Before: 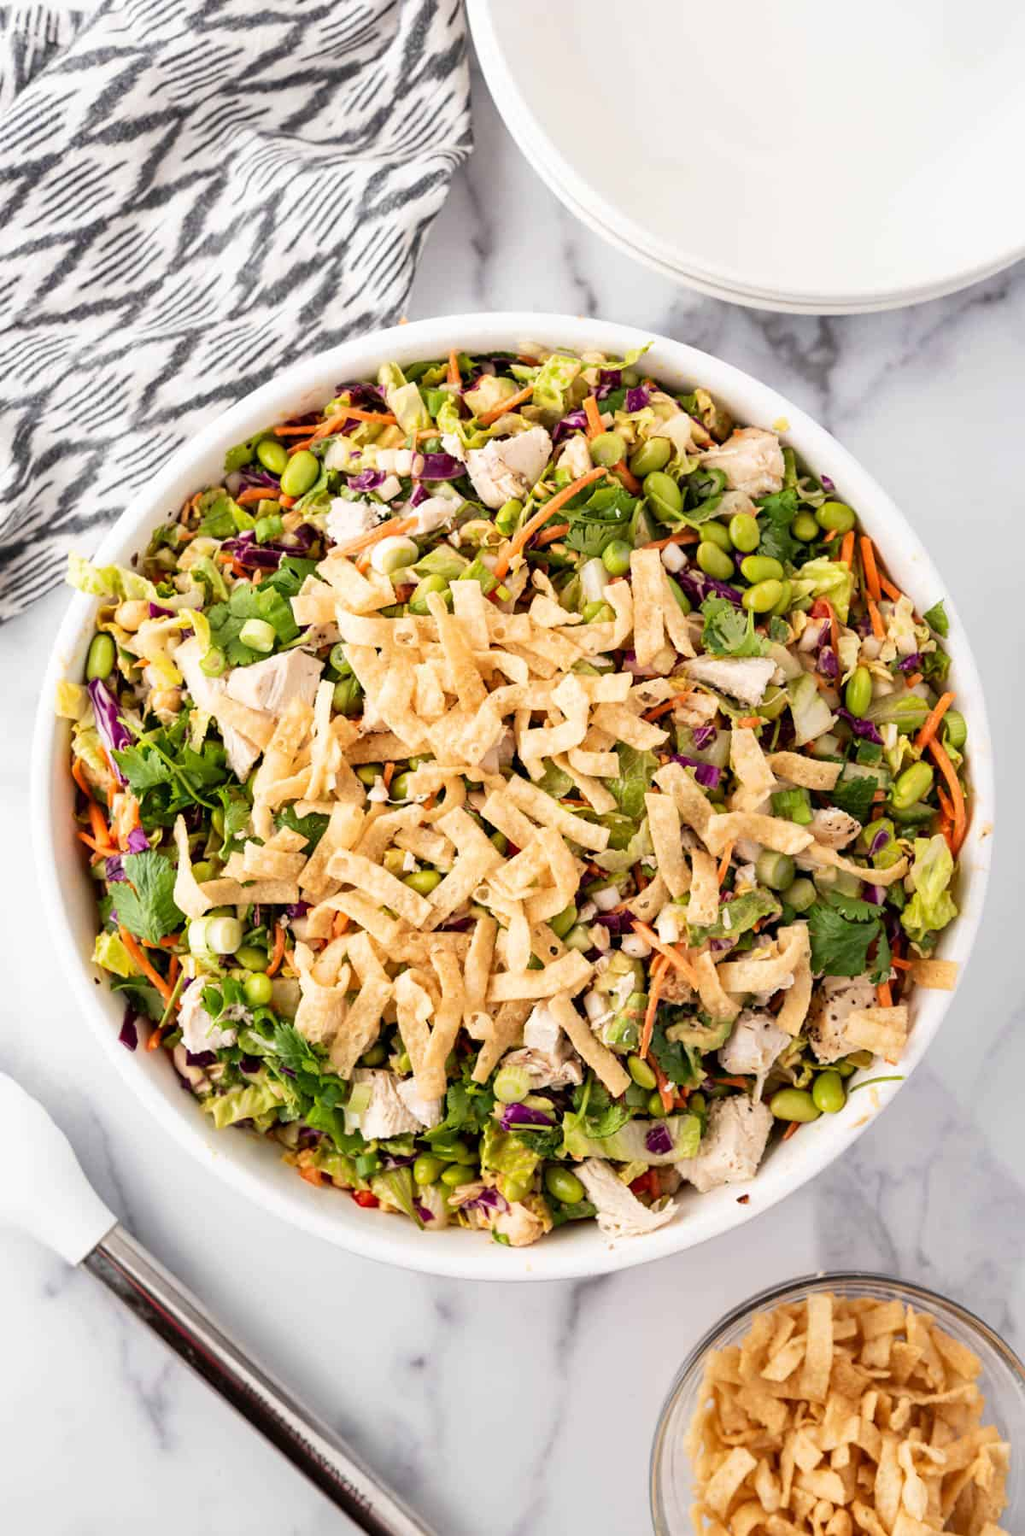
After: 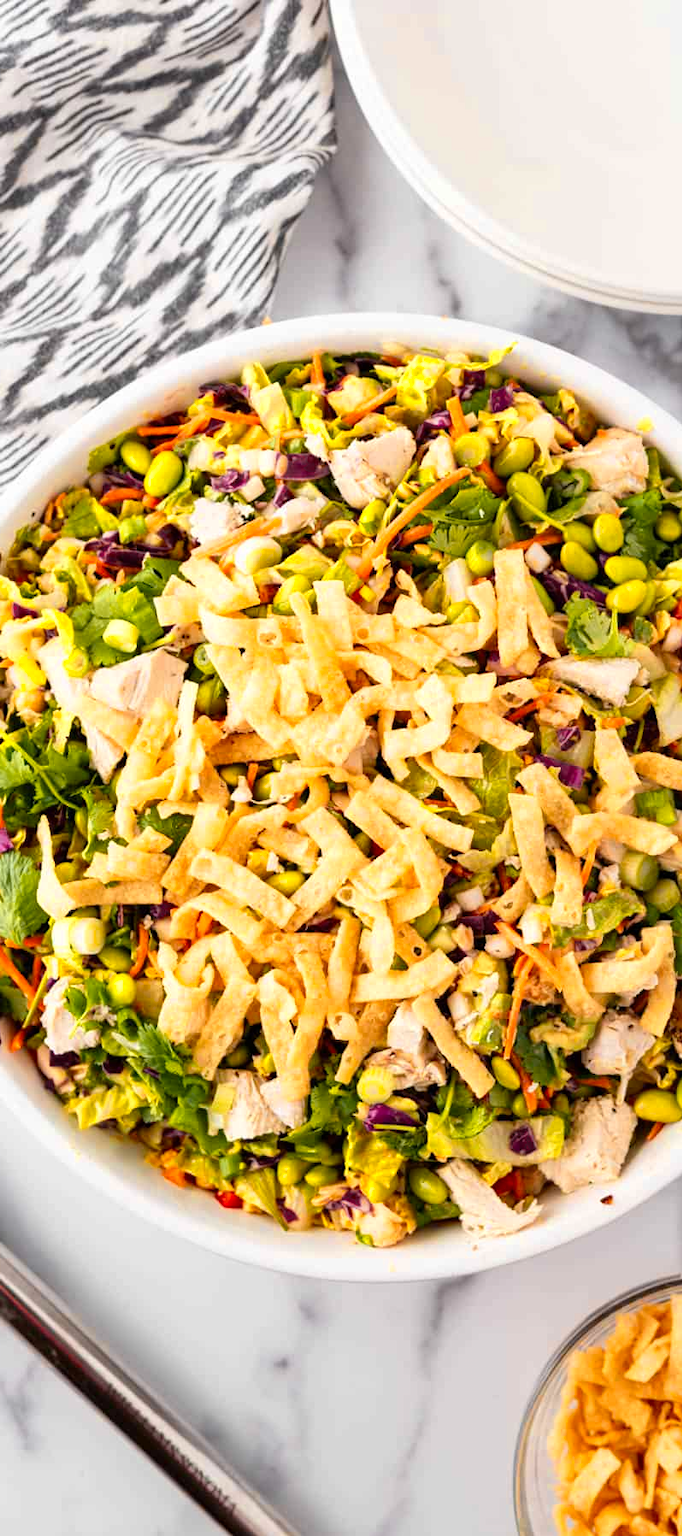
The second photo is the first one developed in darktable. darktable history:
crop and rotate: left 13.338%, right 20.013%
color zones: curves: ch0 [(0, 0.511) (0.143, 0.531) (0.286, 0.56) (0.429, 0.5) (0.571, 0.5) (0.714, 0.5) (0.857, 0.5) (1, 0.5)]; ch1 [(0, 0.525) (0.143, 0.705) (0.286, 0.715) (0.429, 0.35) (0.571, 0.35) (0.714, 0.35) (0.857, 0.4) (1, 0.4)]; ch2 [(0, 0.572) (0.143, 0.512) (0.286, 0.473) (0.429, 0.45) (0.571, 0.5) (0.714, 0.5) (0.857, 0.518) (1, 0.518)]
